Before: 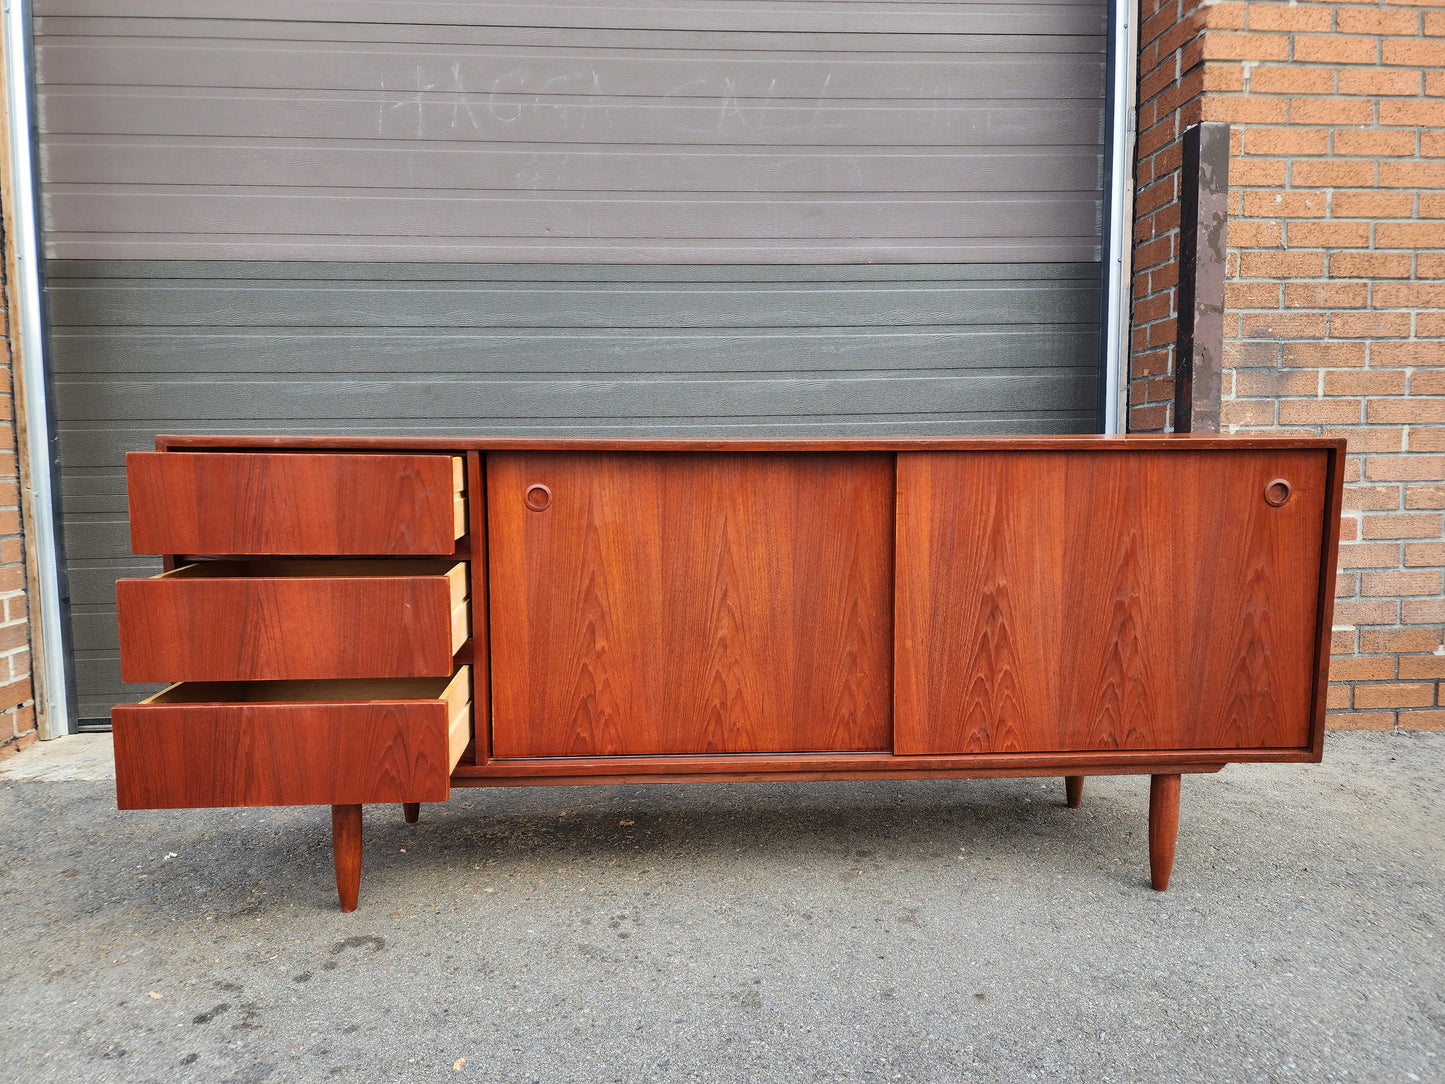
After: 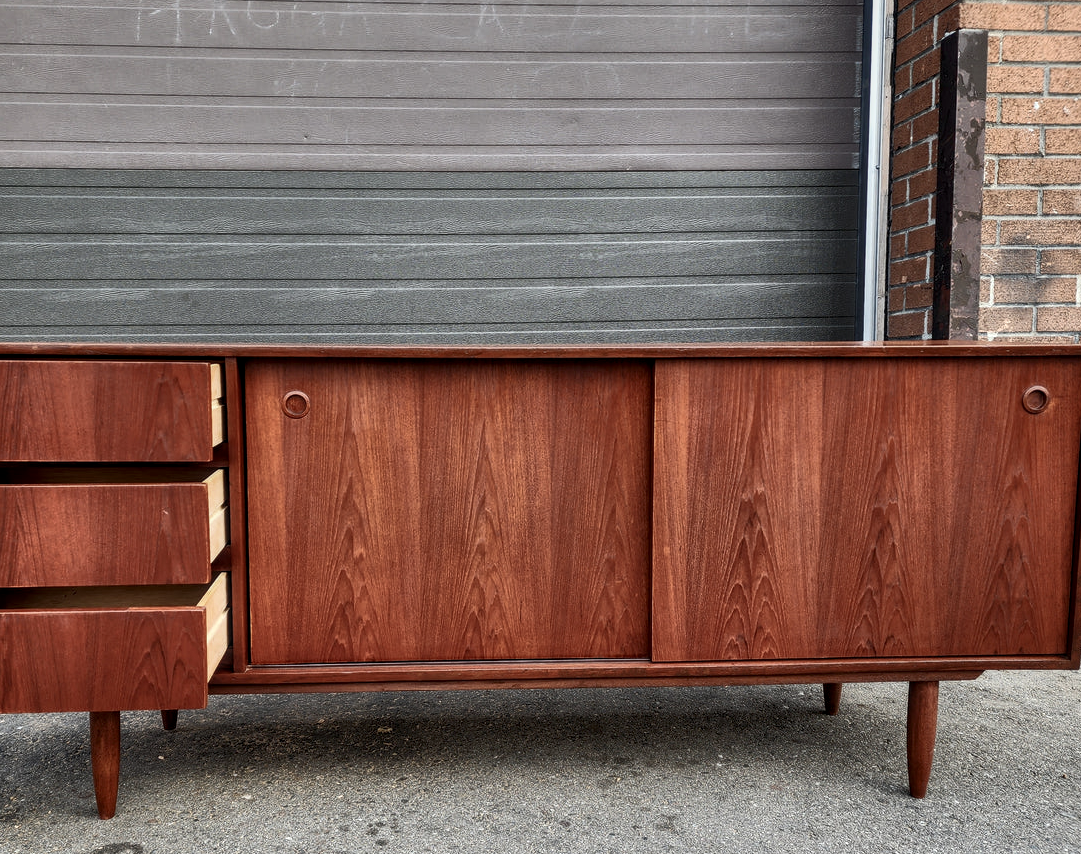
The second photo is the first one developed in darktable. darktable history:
shadows and highlights: low approximation 0.01, soften with gaussian
local contrast: highlights 55%, shadows 52%, detail 130%, midtone range 0.452
crop: left 16.768%, top 8.653%, right 8.362%, bottom 12.485%
color balance rgb: perceptual saturation grading › highlights -31.88%, perceptual saturation grading › mid-tones 5.8%, perceptual saturation grading › shadows 18.12%, perceptual brilliance grading › highlights 3.62%, perceptual brilliance grading › mid-tones -18.12%, perceptual brilliance grading › shadows -41.3%
